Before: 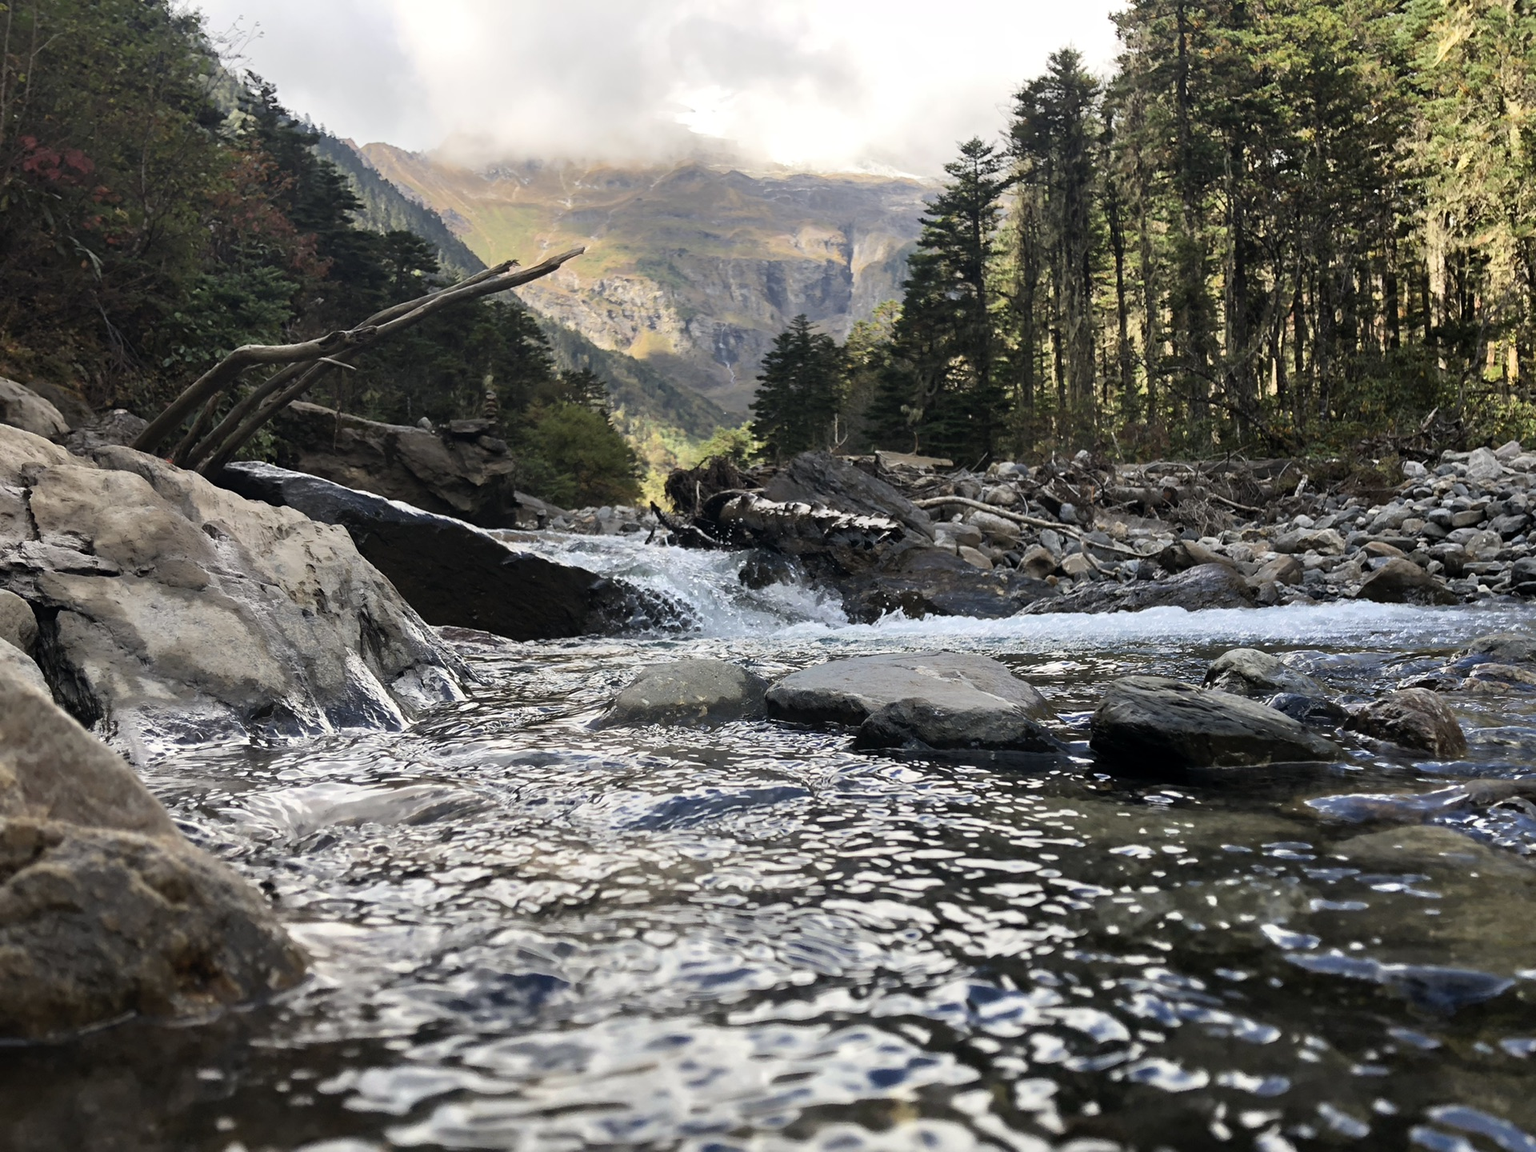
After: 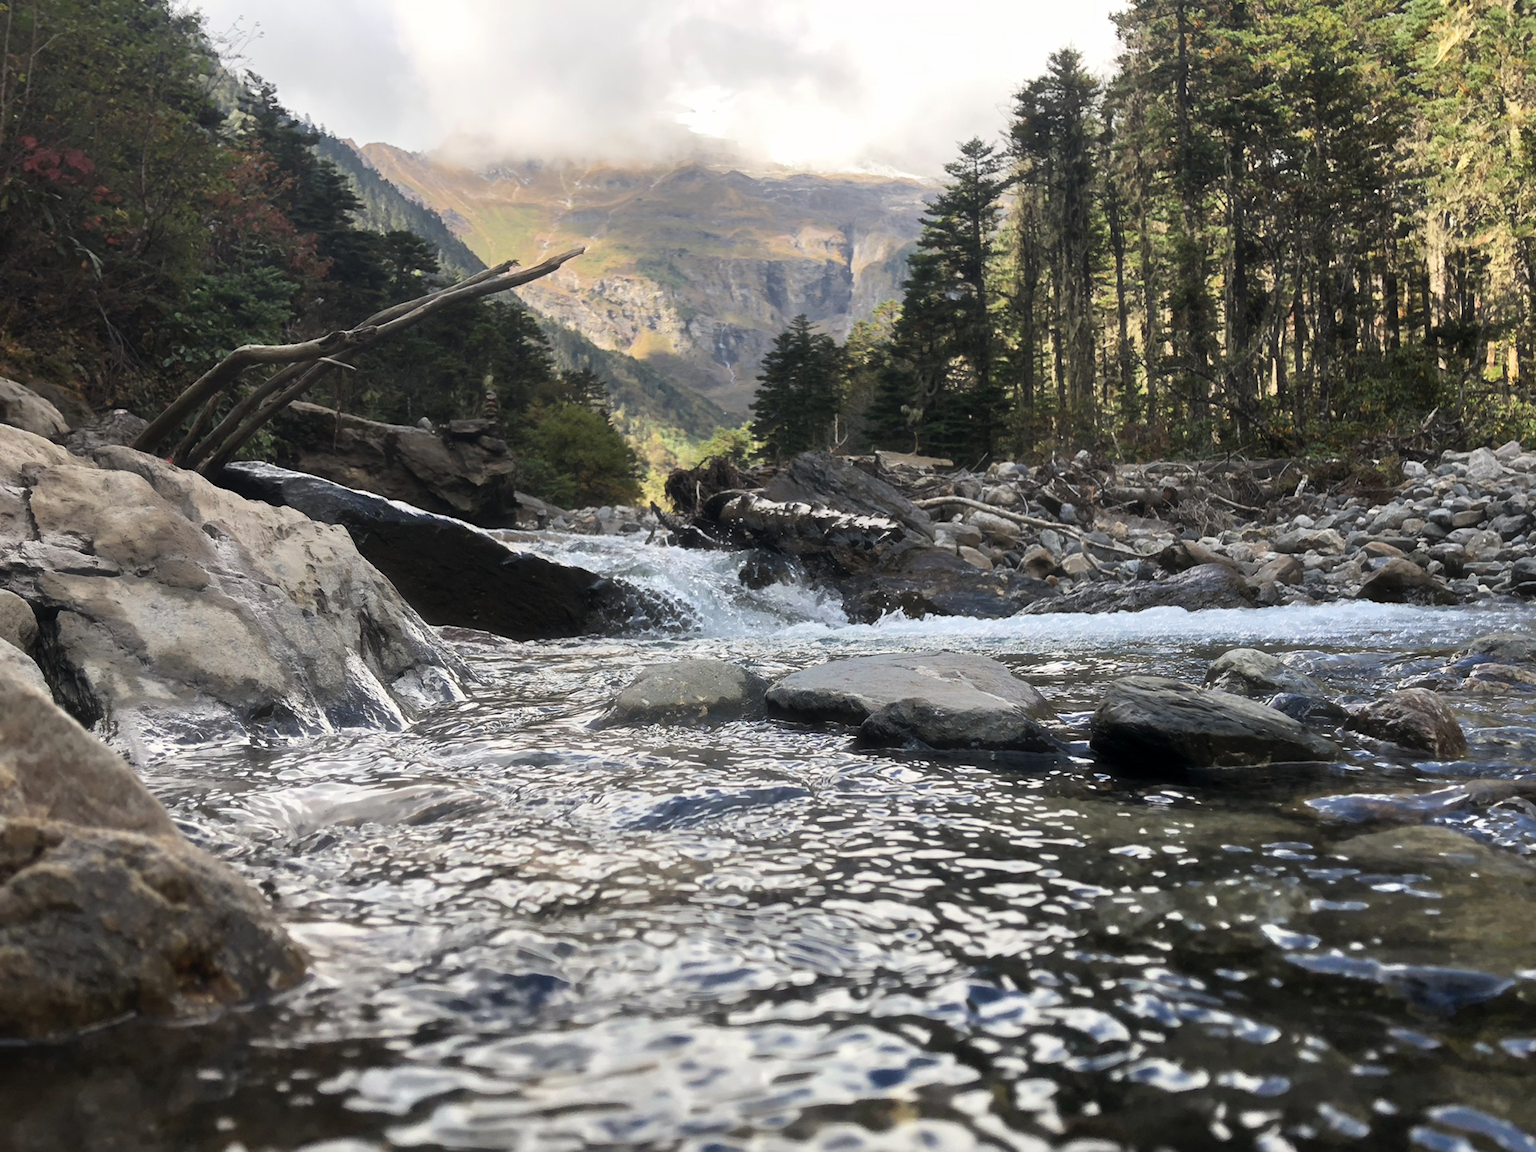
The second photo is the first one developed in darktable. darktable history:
haze removal: strength -0.097, compatibility mode true, adaptive false
